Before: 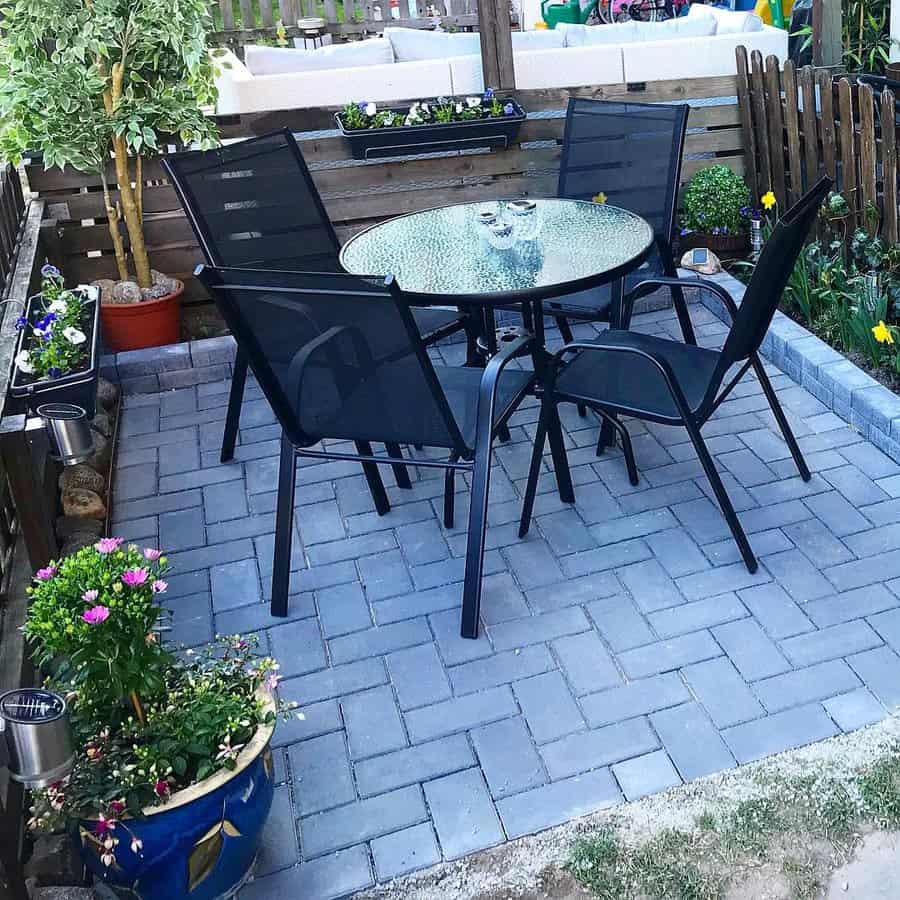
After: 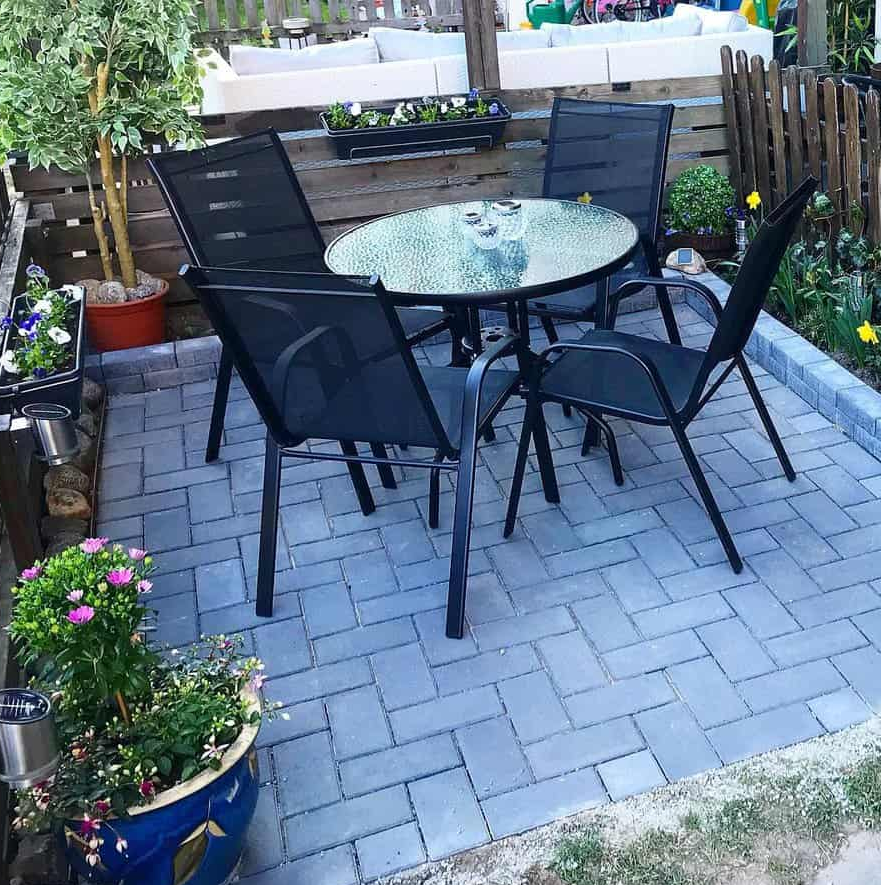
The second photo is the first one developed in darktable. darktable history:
crop: left 1.724%, right 0.285%, bottom 1.622%
